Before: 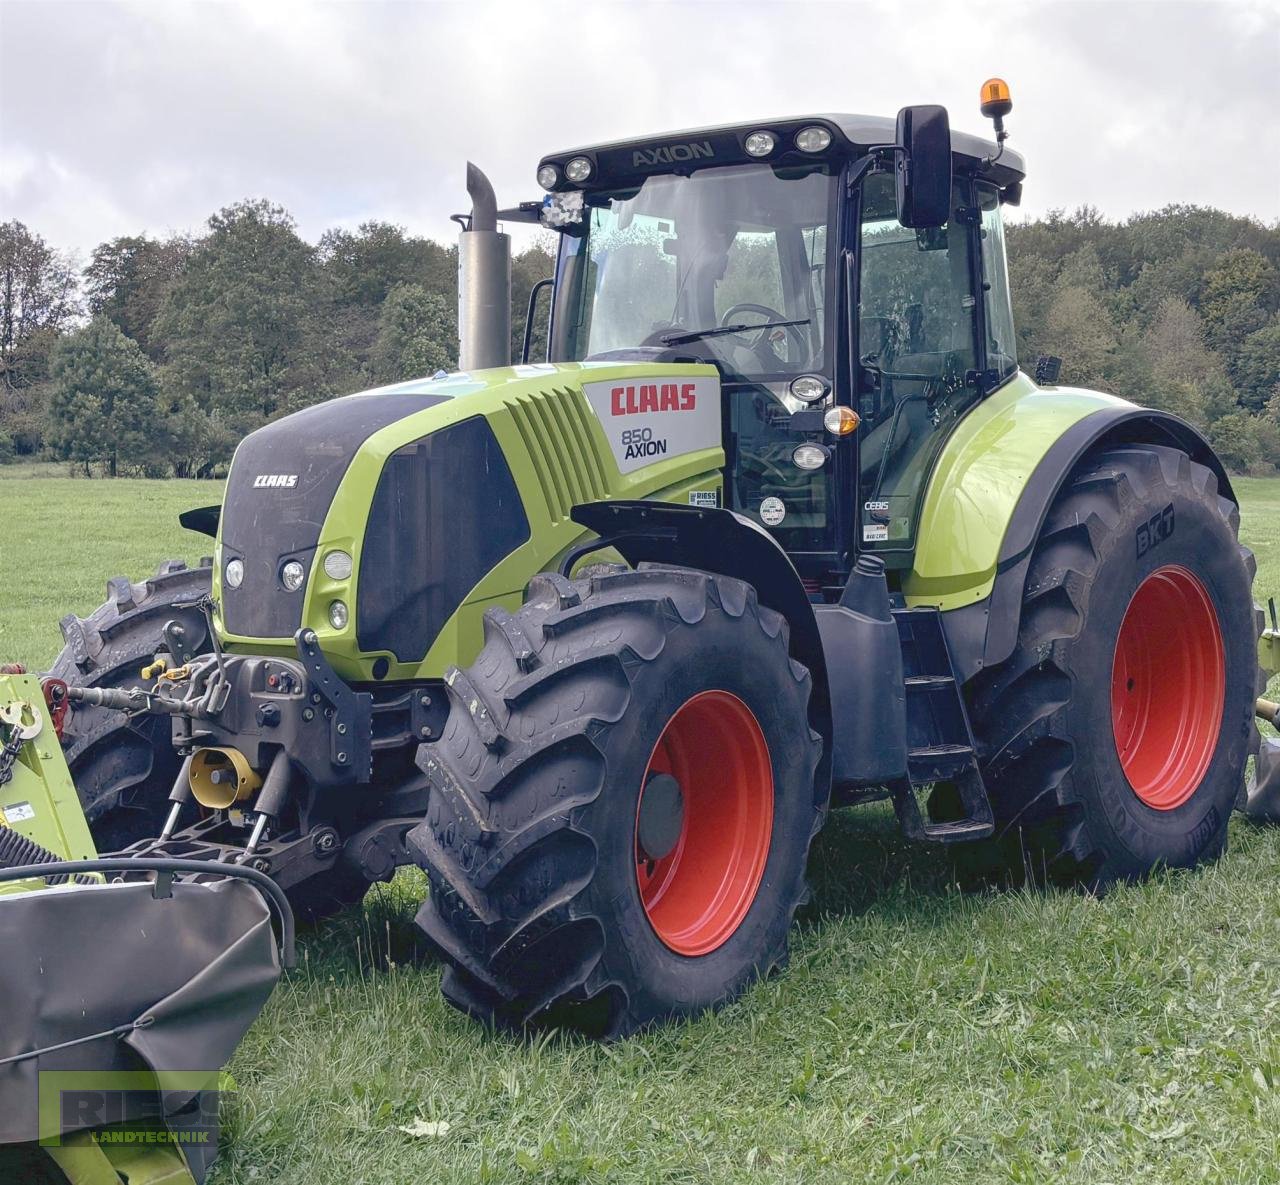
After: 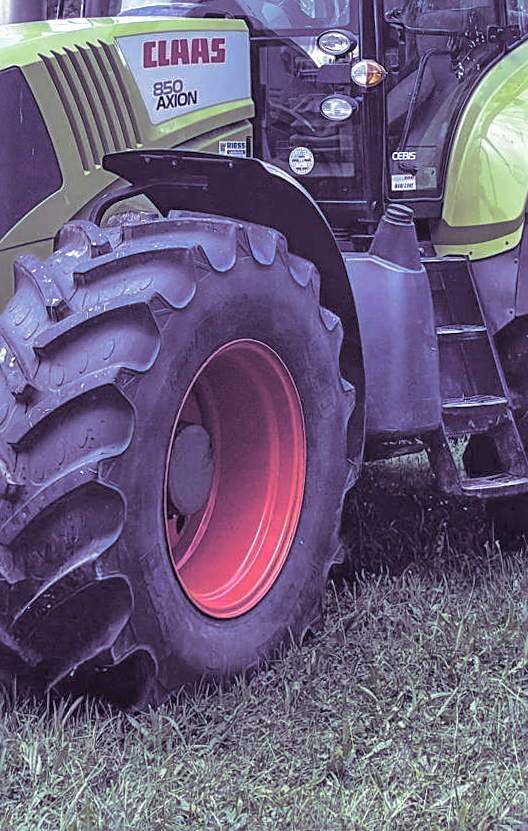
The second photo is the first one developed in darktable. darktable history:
rotate and perspective: rotation 0.215°, lens shift (vertical) -0.139, crop left 0.069, crop right 0.939, crop top 0.002, crop bottom 0.996
sharpen: on, module defaults
shadows and highlights: shadows 60, soften with gaussian
crop: left 35.432%, top 26.233%, right 20.145%, bottom 3.432%
local contrast: on, module defaults
color balance rgb: linear chroma grading › global chroma 15%, perceptual saturation grading › global saturation 30%
split-toning: shadows › hue 266.4°, shadows › saturation 0.4, highlights › hue 61.2°, highlights › saturation 0.3, compress 0%
white balance: red 0.948, green 1.02, blue 1.176
